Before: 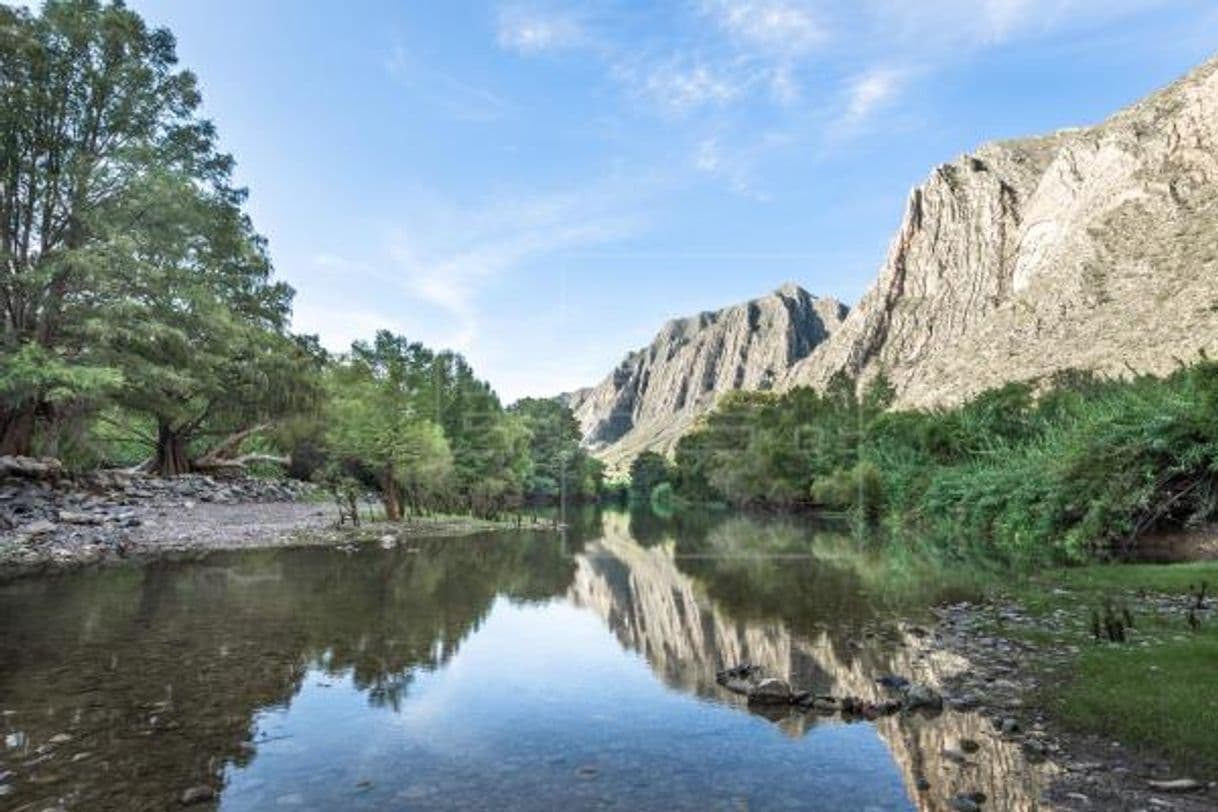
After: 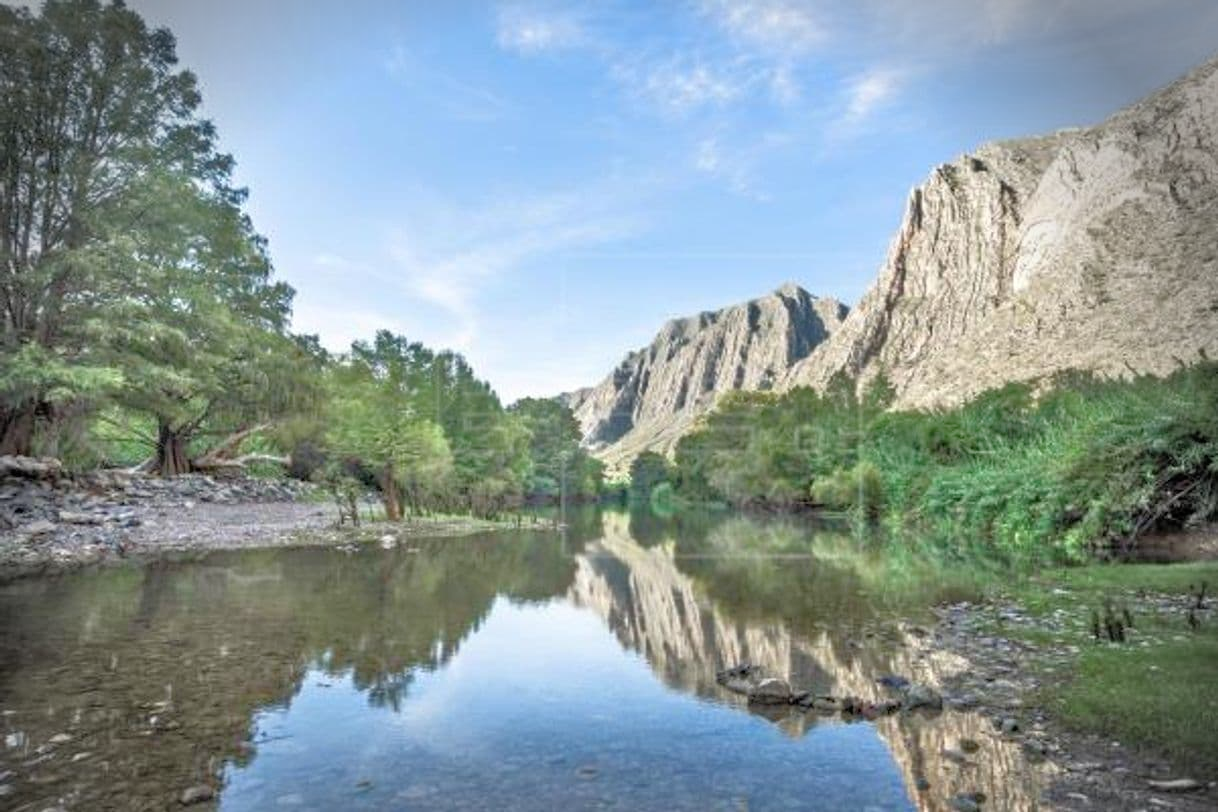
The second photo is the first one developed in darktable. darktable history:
tone equalizer: -7 EV 0.147 EV, -6 EV 0.572 EV, -5 EV 1.12 EV, -4 EV 1.31 EV, -3 EV 1.18 EV, -2 EV 0.6 EV, -1 EV 0.167 EV
vignetting: fall-off radius 32.27%, brightness -0.575, center (-0.028, 0.245)
